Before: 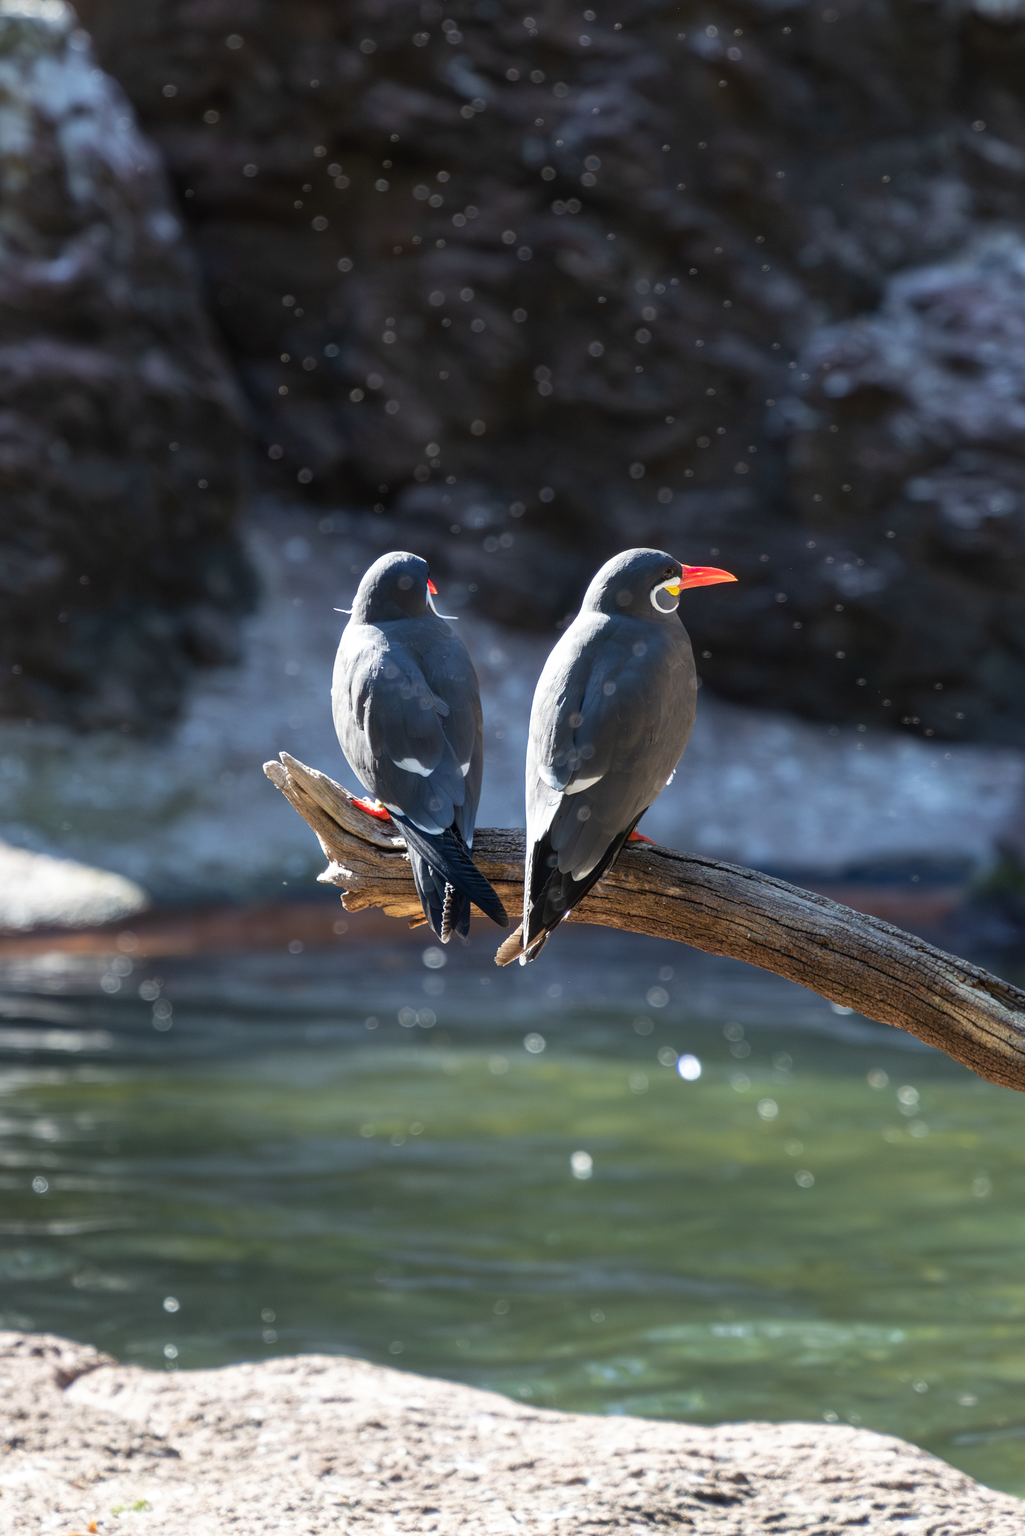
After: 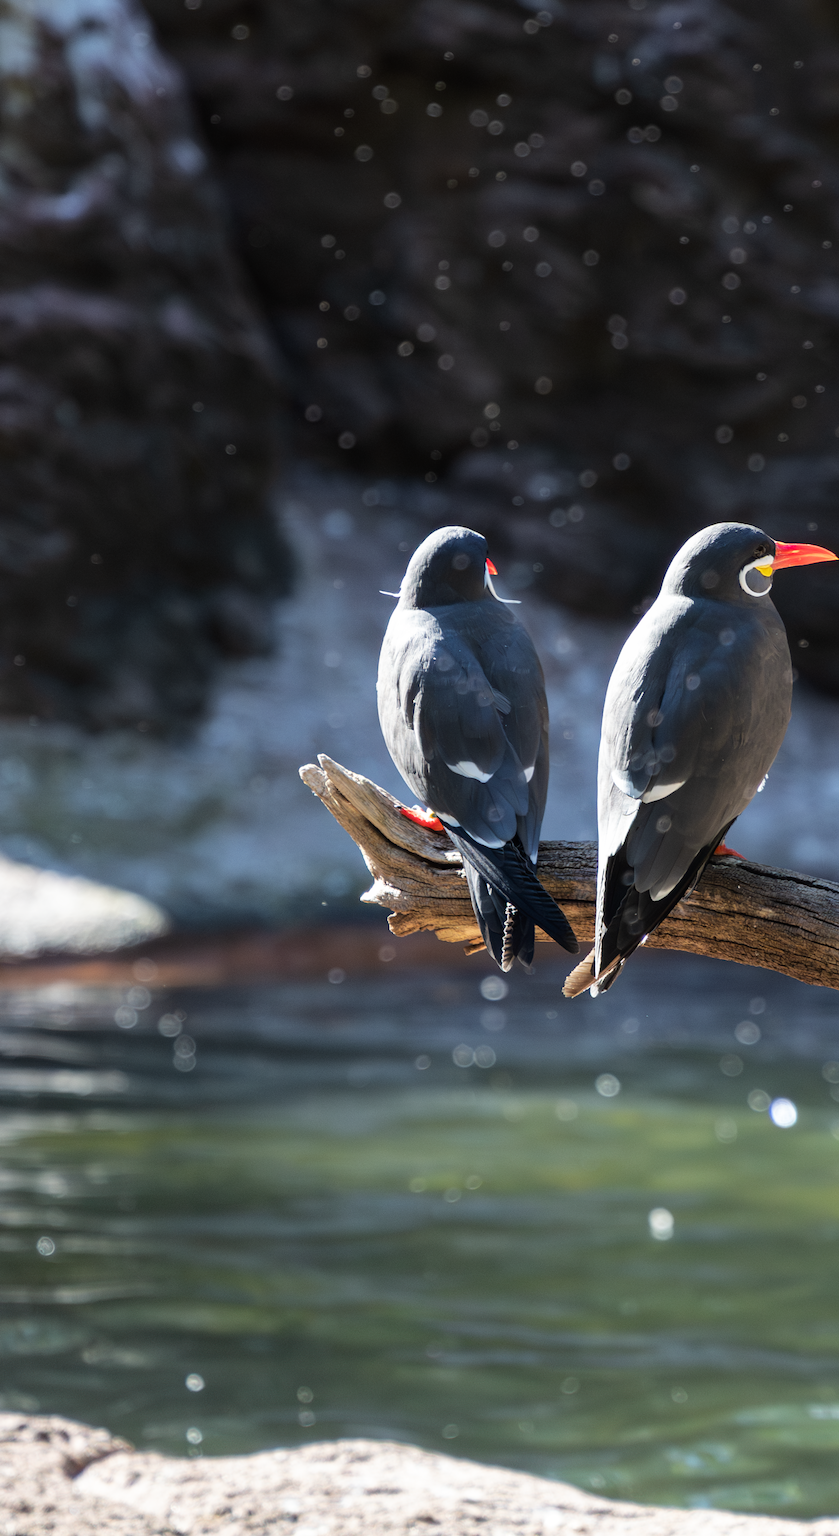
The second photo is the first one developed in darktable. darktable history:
tone curve: curves: ch0 [(0, 0) (0.08, 0.056) (0.4, 0.4) (0.6, 0.612) (0.92, 0.924) (1, 1)], color space Lab, linked channels, preserve colors none
crop: top 5.803%, right 27.864%, bottom 5.804%
